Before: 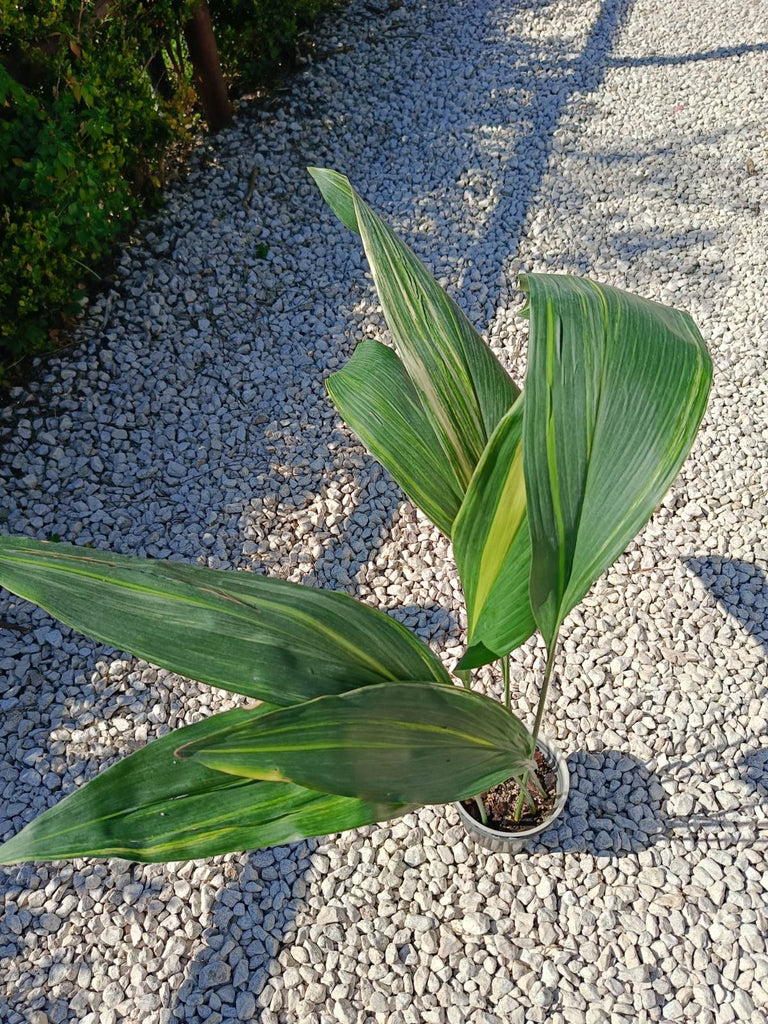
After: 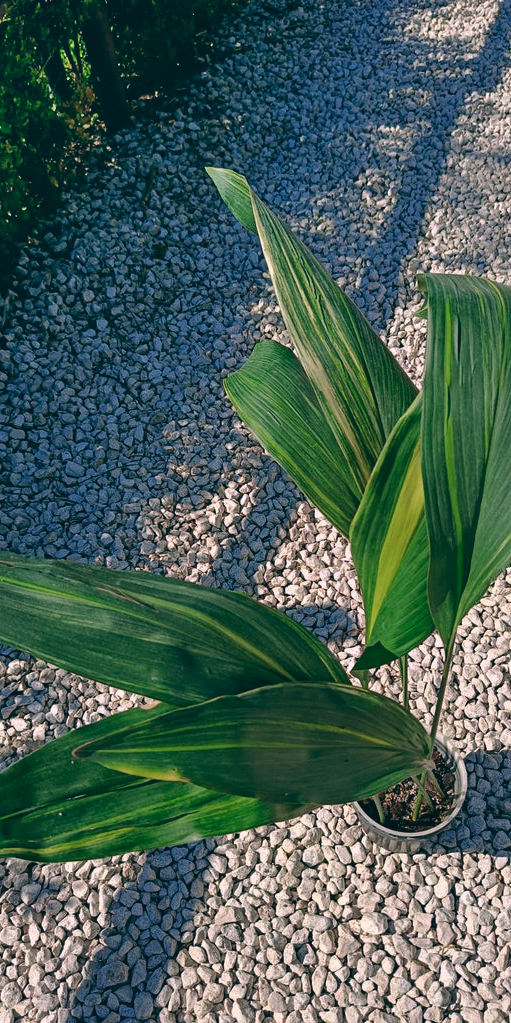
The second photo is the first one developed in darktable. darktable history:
shadows and highlights: soften with gaussian
color balance: lift [1.016, 0.983, 1, 1.017], gamma [0.78, 1.018, 1.043, 0.957], gain [0.786, 1.063, 0.937, 1.017], input saturation 118.26%, contrast 13.43%, contrast fulcrum 21.62%, output saturation 82.76%
crop and rotate: left 13.342%, right 19.991%
color zones: curves: ch1 [(0.077, 0.436) (0.25, 0.5) (0.75, 0.5)]
